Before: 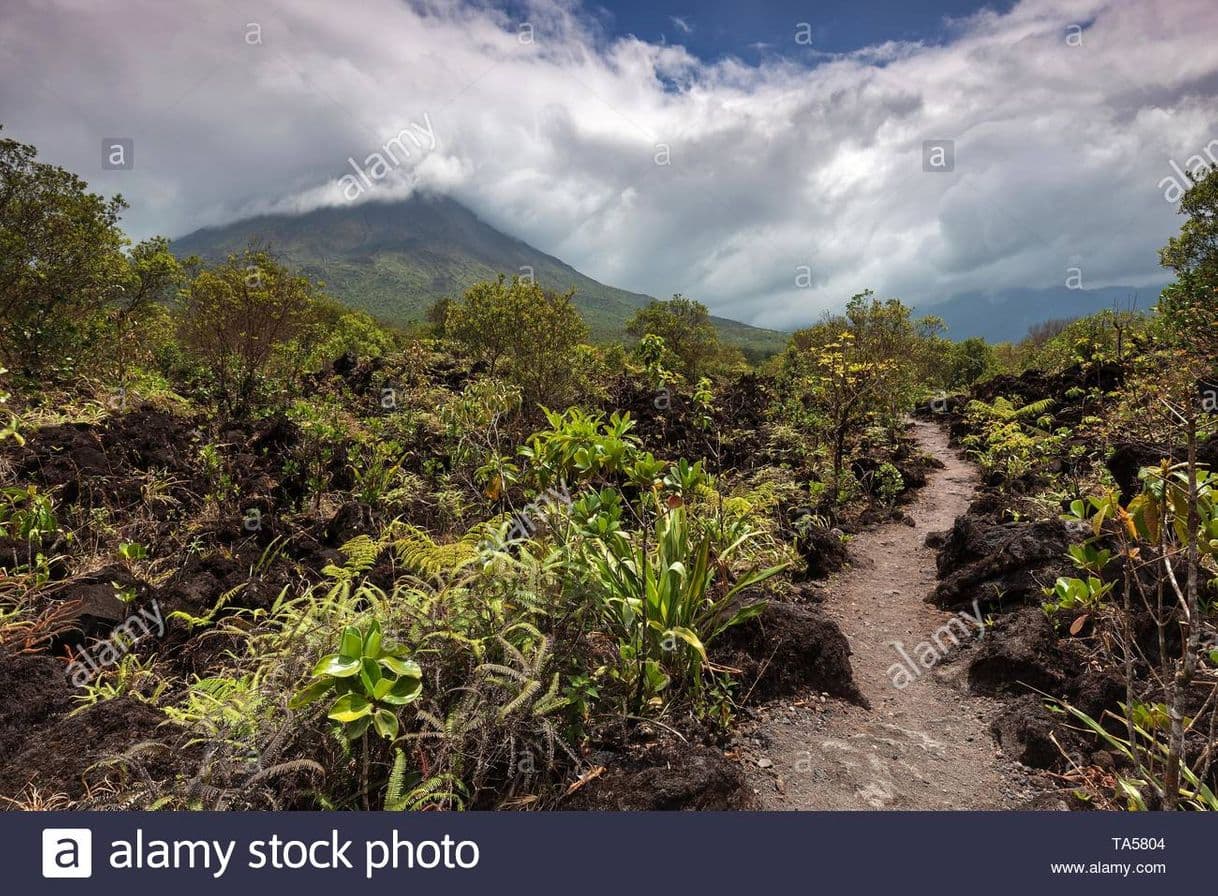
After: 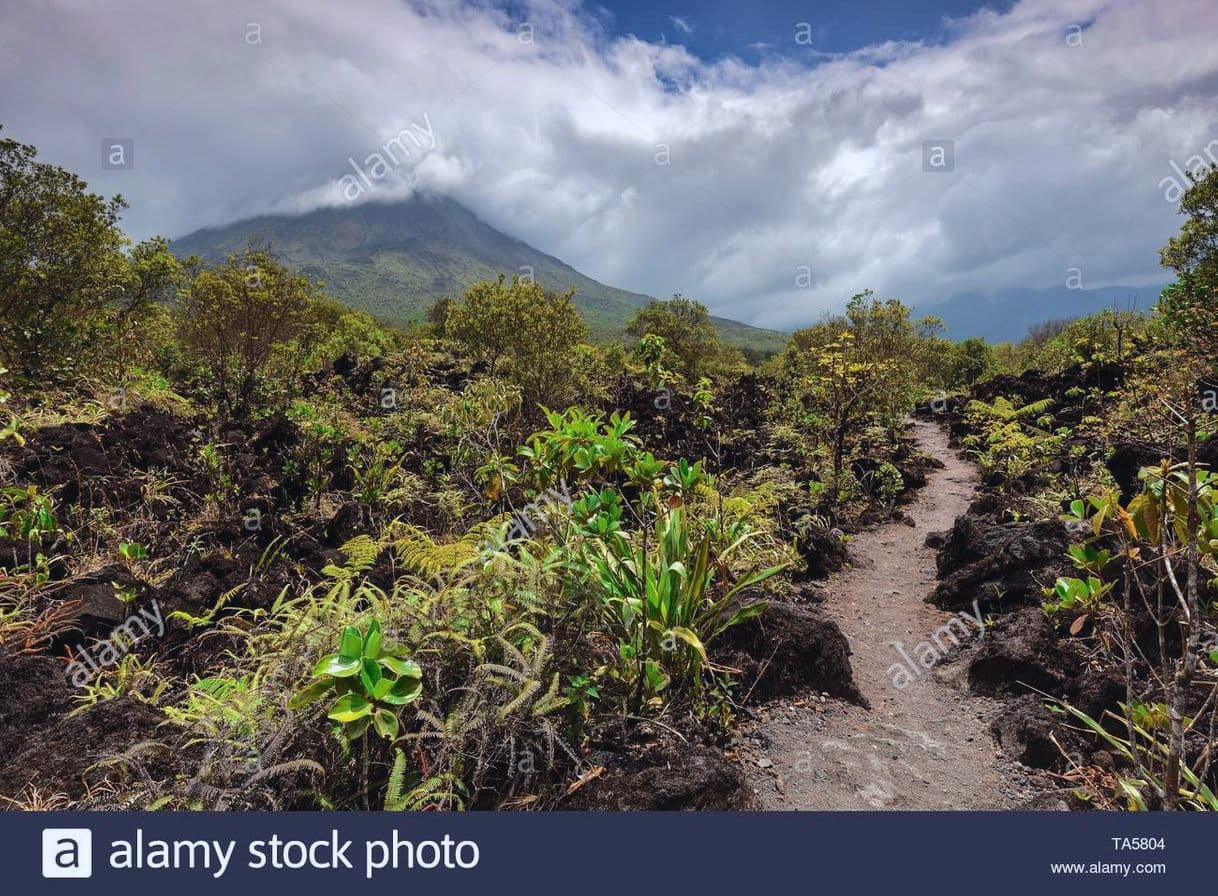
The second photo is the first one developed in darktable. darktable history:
tone curve: curves: ch0 [(0, 0.026) (0.175, 0.178) (0.463, 0.502) (0.796, 0.764) (1, 0.961)]; ch1 [(0, 0) (0.437, 0.398) (0.469, 0.472) (0.505, 0.504) (0.553, 0.552) (1, 1)]; ch2 [(0, 0) (0.505, 0.495) (0.579, 0.579) (1, 1)], color space Lab, independent channels, preserve colors none
color calibration: x 0.355, y 0.367, temperature 4684.62 K
